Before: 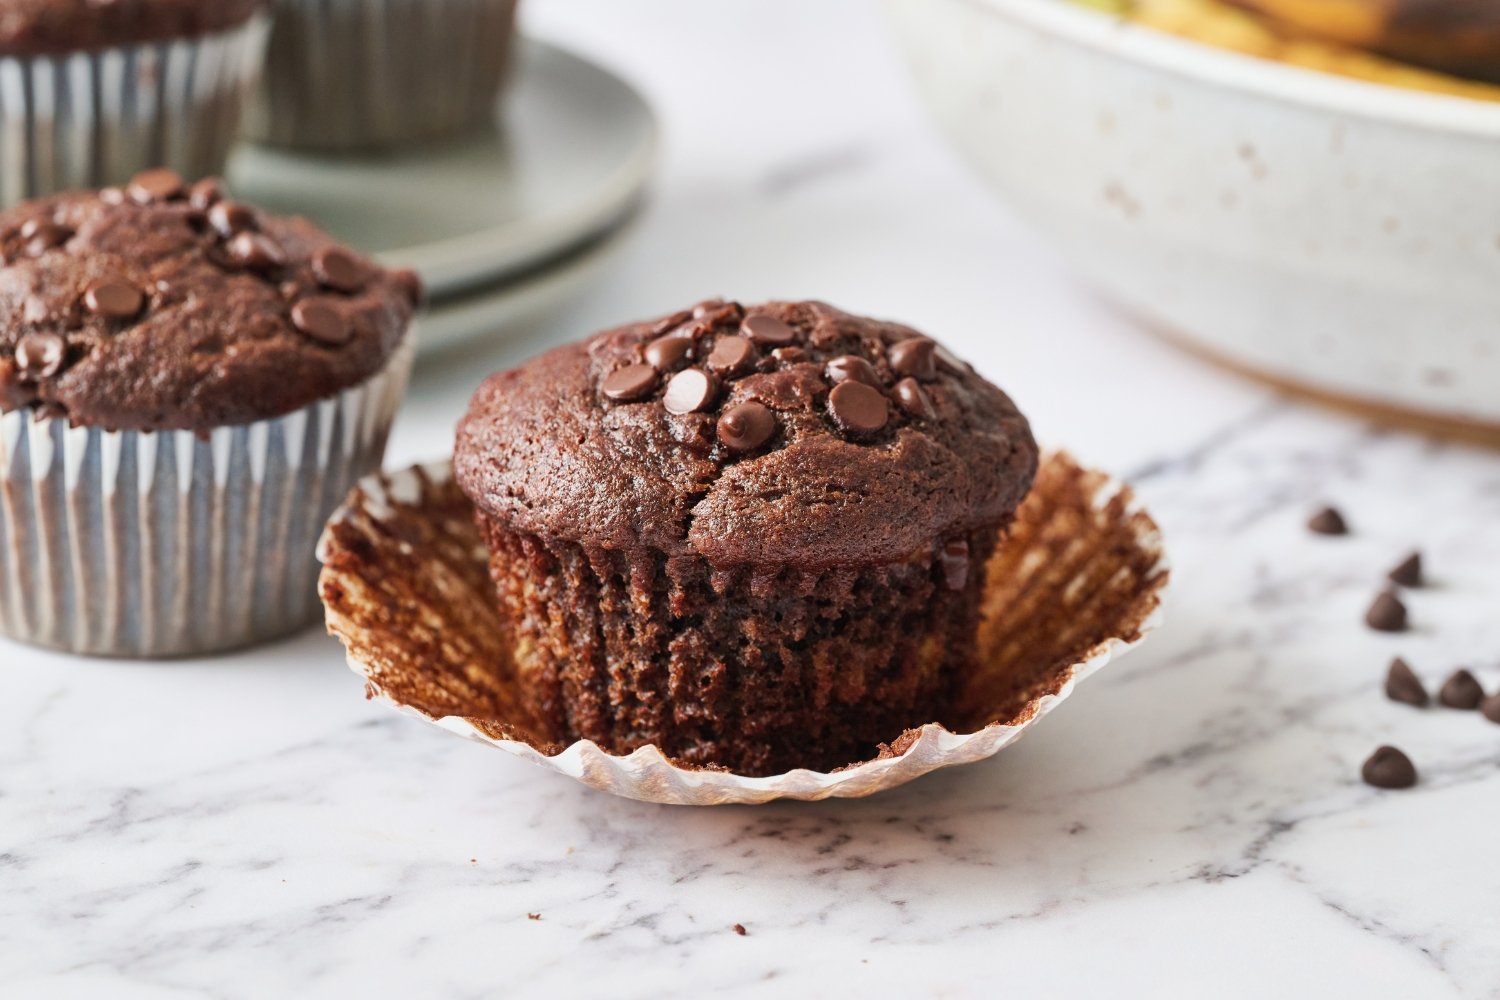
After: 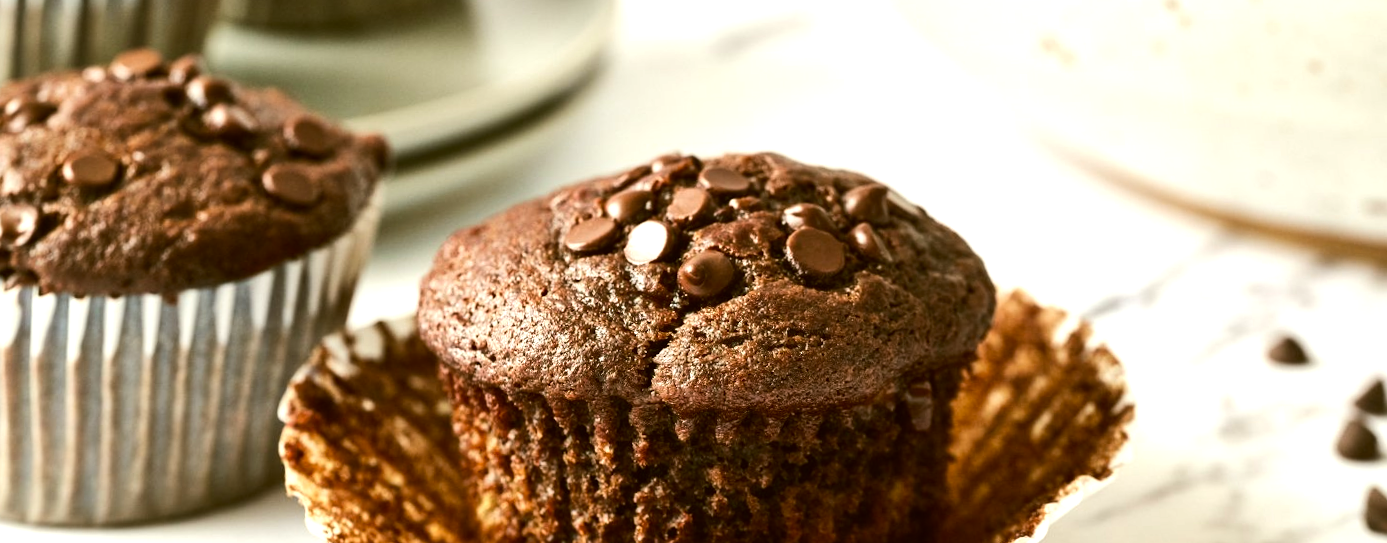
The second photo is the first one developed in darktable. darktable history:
color correction: highlights a* -1.43, highlights b* 10.12, shadows a* 0.395, shadows b* 19.35
rotate and perspective: rotation -1.68°, lens shift (vertical) -0.146, crop left 0.049, crop right 0.912, crop top 0.032, crop bottom 0.96
tone equalizer: -8 EV -0.75 EV, -7 EV -0.7 EV, -6 EV -0.6 EV, -5 EV -0.4 EV, -3 EV 0.4 EV, -2 EV 0.6 EV, -1 EV 0.7 EV, +0 EV 0.75 EV, edges refinement/feathering 500, mask exposure compensation -1.57 EV, preserve details no
crop and rotate: top 10.605%, bottom 33.274%
